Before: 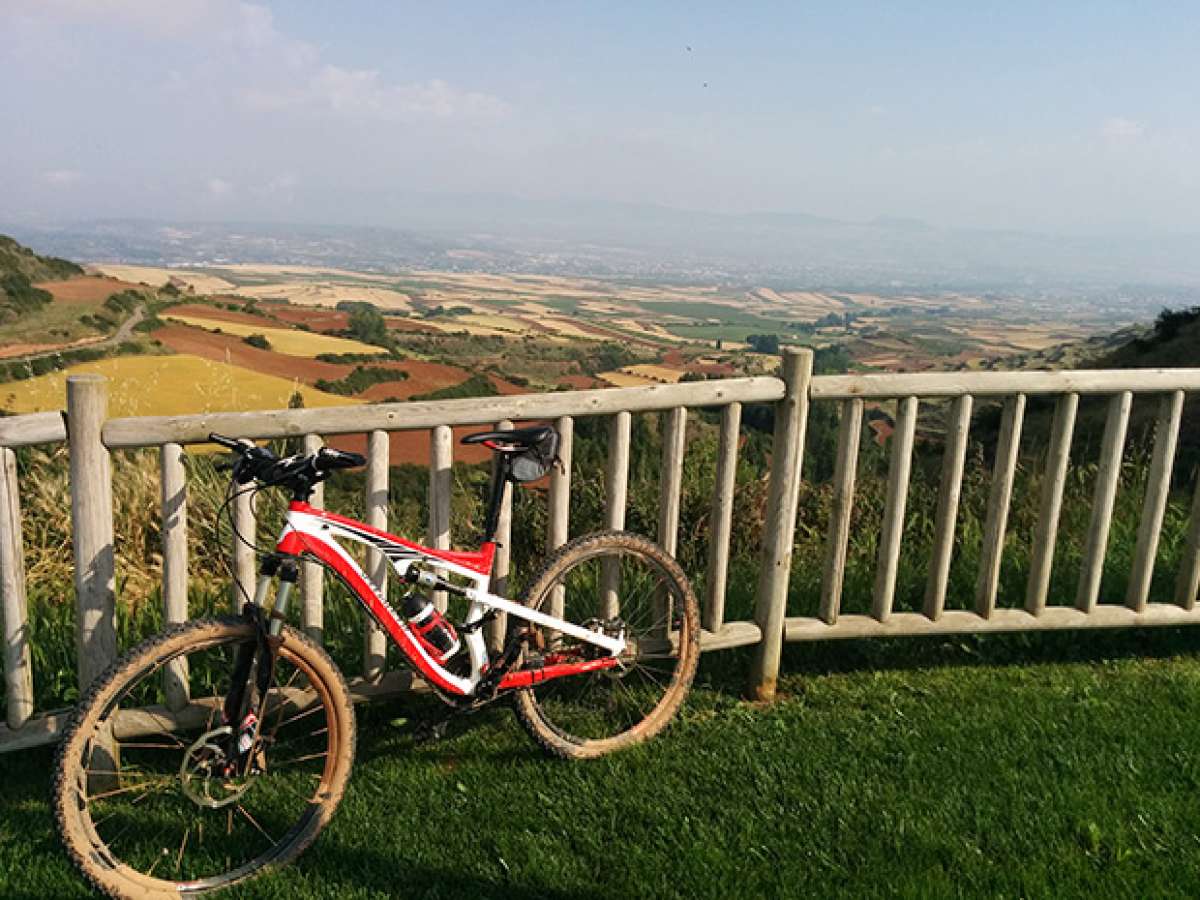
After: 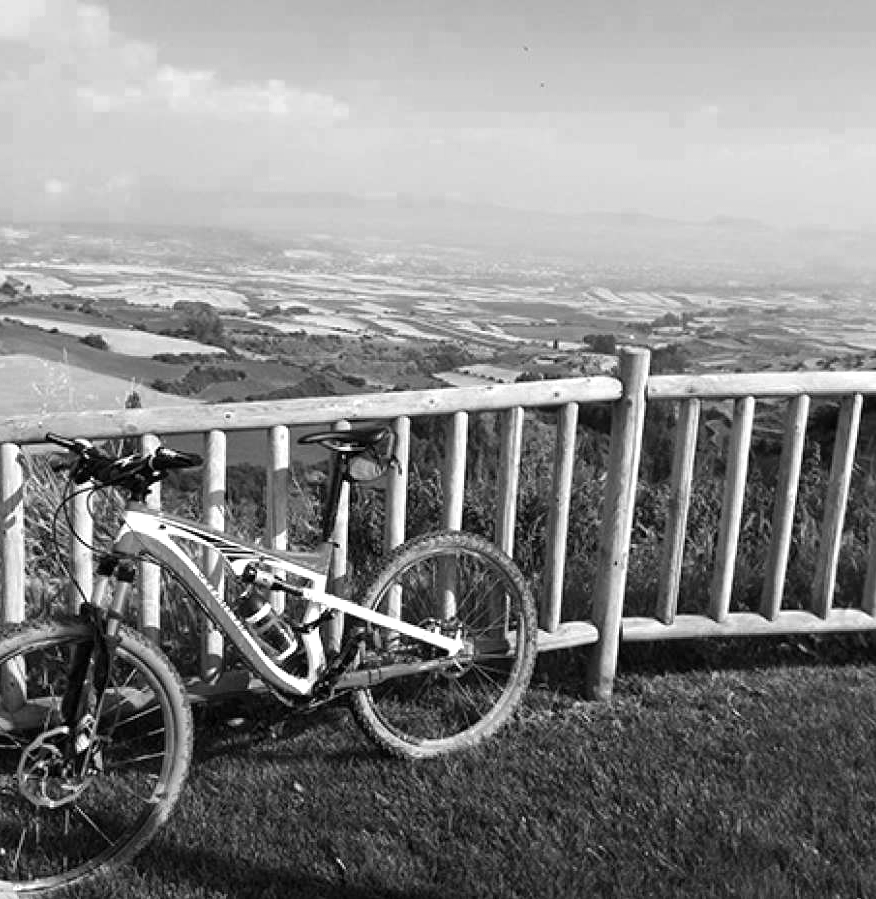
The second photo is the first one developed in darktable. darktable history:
exposure: black level correction 0.001, exposure 0.499 EV, compensate exposure bias true, compensate highlight preservation false
crop: left 13.621%, top 0%, right 13.348%
color zones: curves: ch0 [(0.002, 0.593) (0.143, 0.417) (0.285, 0.541) (0.455, 0.289) (0.608, 0.327) (0.727, 0.283) (0.869, 0.571) (1, 0.603)]; ch1 [(0, 0) (0.143, 0) (0.286, 0) (0.429, 0) (0.571, 0) (0.714, 0) (0.857, 0)]
